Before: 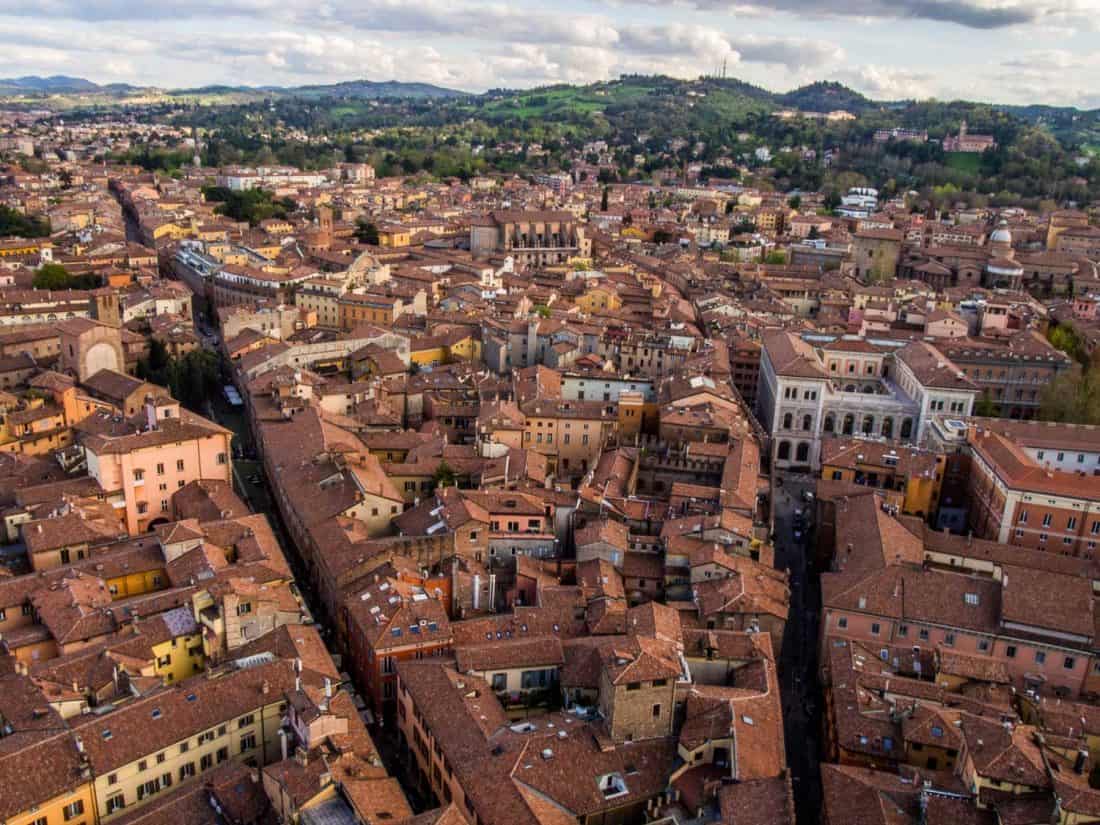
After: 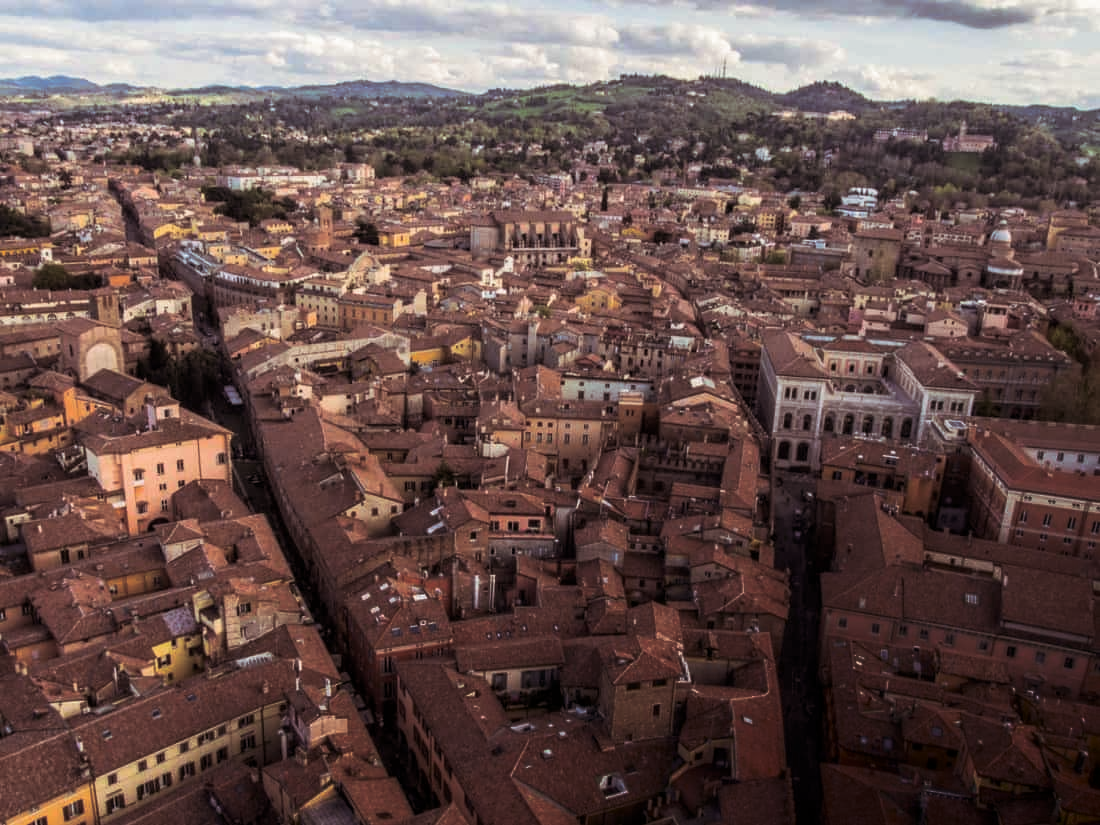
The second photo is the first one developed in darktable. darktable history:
shadows and highlights: shadows -88.03, highlights -35.45, shadows color adjustment 99.15%, highlights color adjustment 0%, soften with gaussian
split-toning: shadows › saturation 0.24, highlights › hue 54°, highlights › saturation 0.24
